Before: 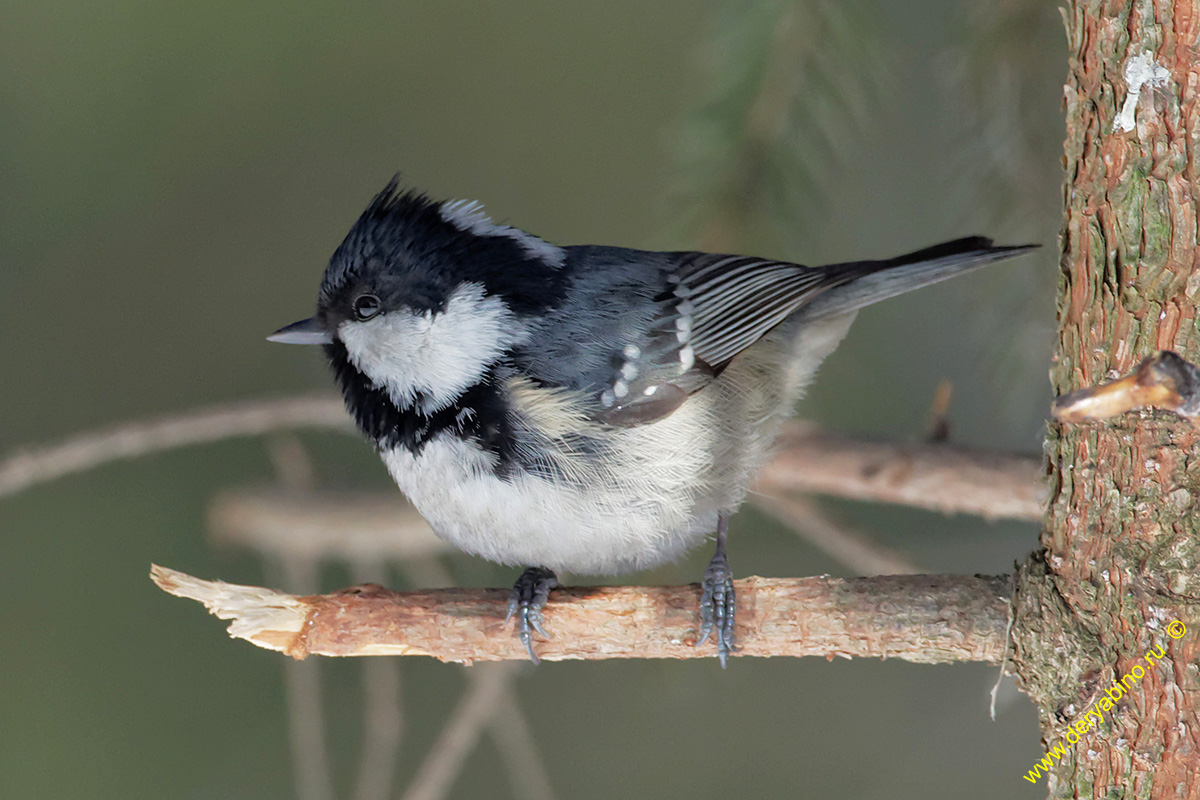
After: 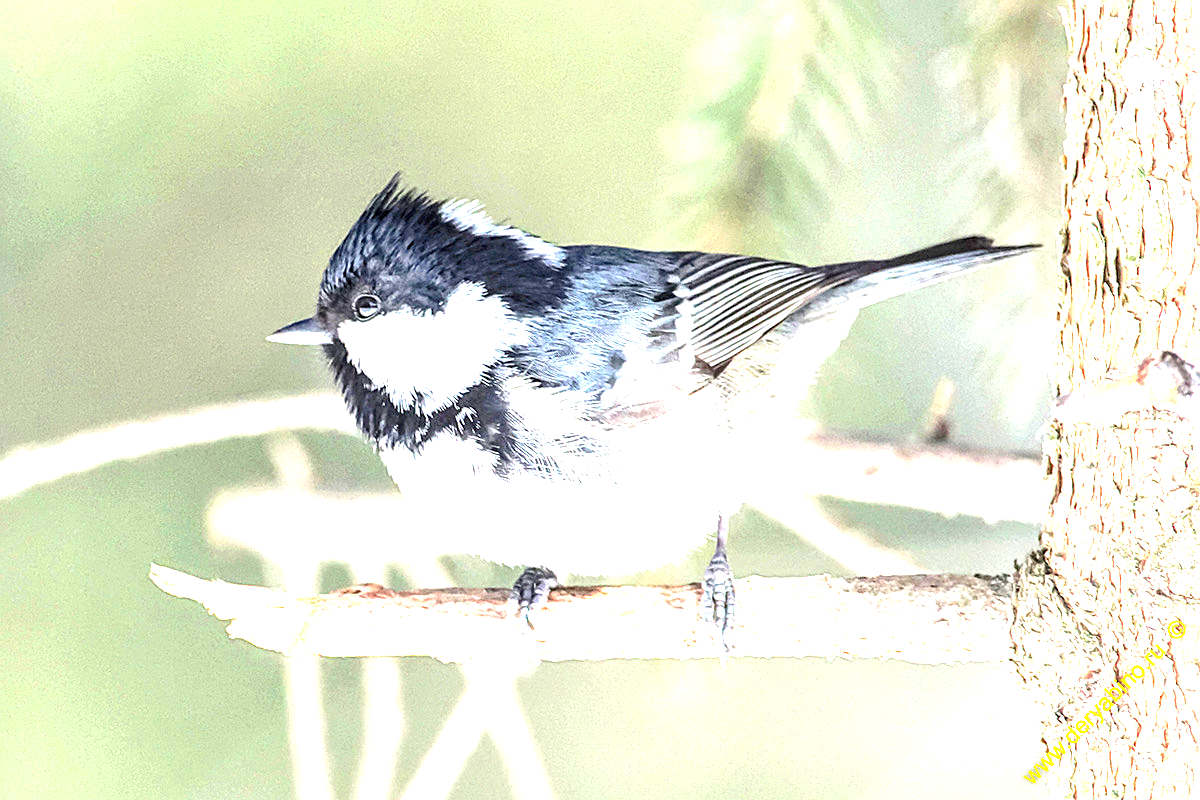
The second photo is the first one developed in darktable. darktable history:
exposure: exposure 2.915 EV, compensate highlight preservation false
local contrast: highlights 21%, detail 150%
sharpen: on, module defaults
